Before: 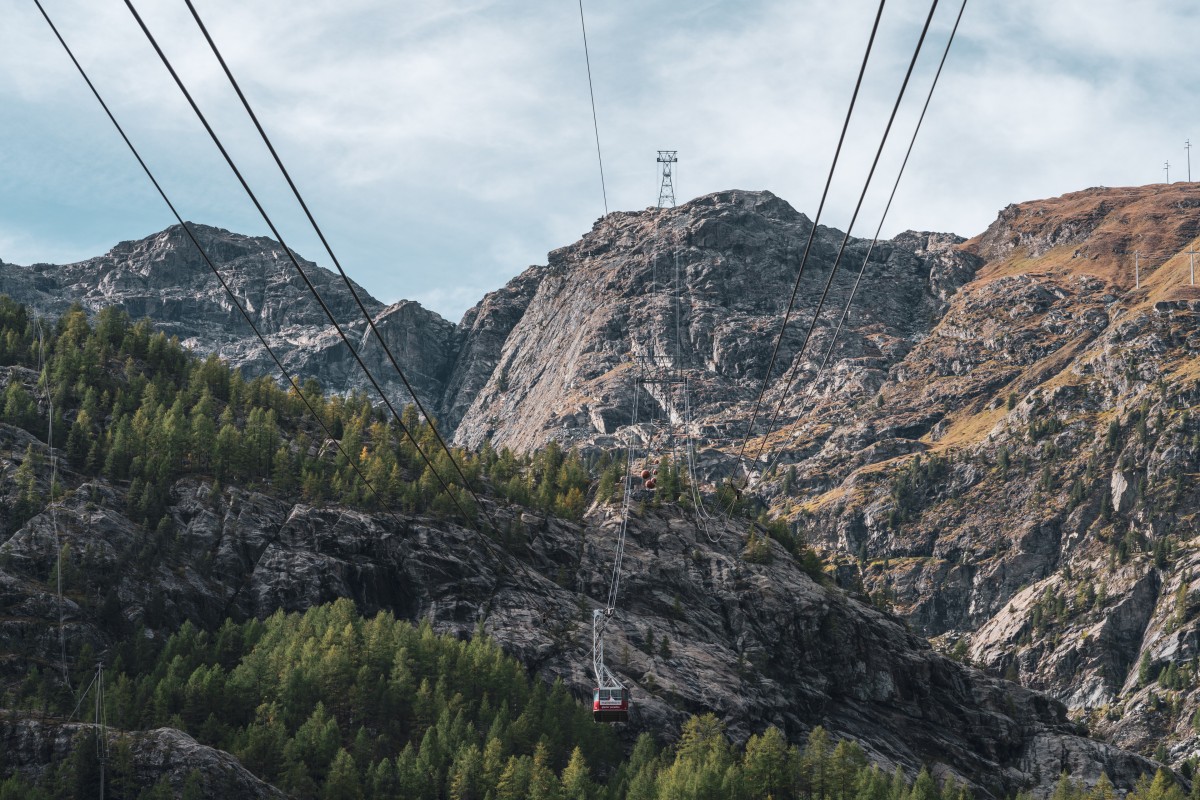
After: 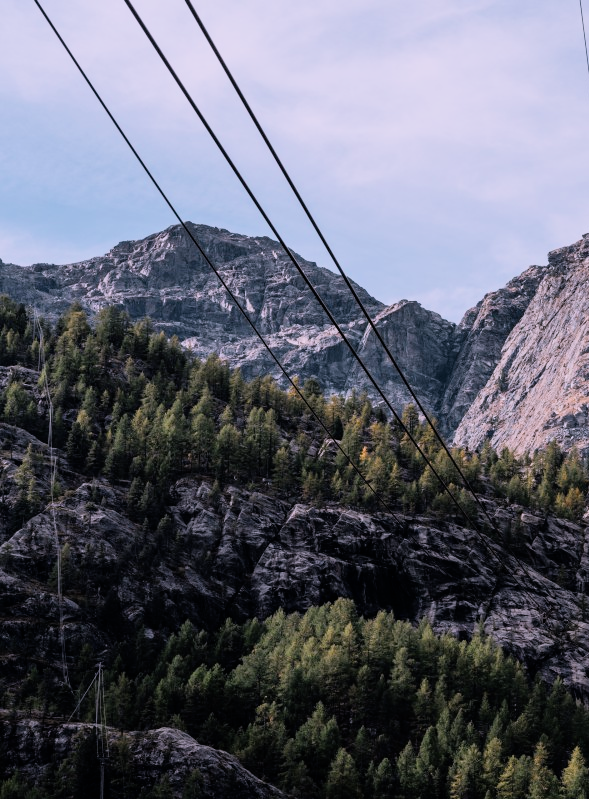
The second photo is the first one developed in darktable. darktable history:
white balance: red 1.066, blue 1.119
tone equalizer: on, module defaults
crop and rotate: left 0%, top 0%, right 50.845%
exposure: black level correction 0.007, exposure 0.159 EV, compensate highlight preservation false
filmic rgb: black relative exposure -7.75 EV, white relative exposure 4.4 EV, threshold 3 EV, hardness 3.76, latitude 50%, contrast 1.1, color science v5 (2021), contrast in shadows safe, contrast in highlights safe, enable highlight reconstruction true
